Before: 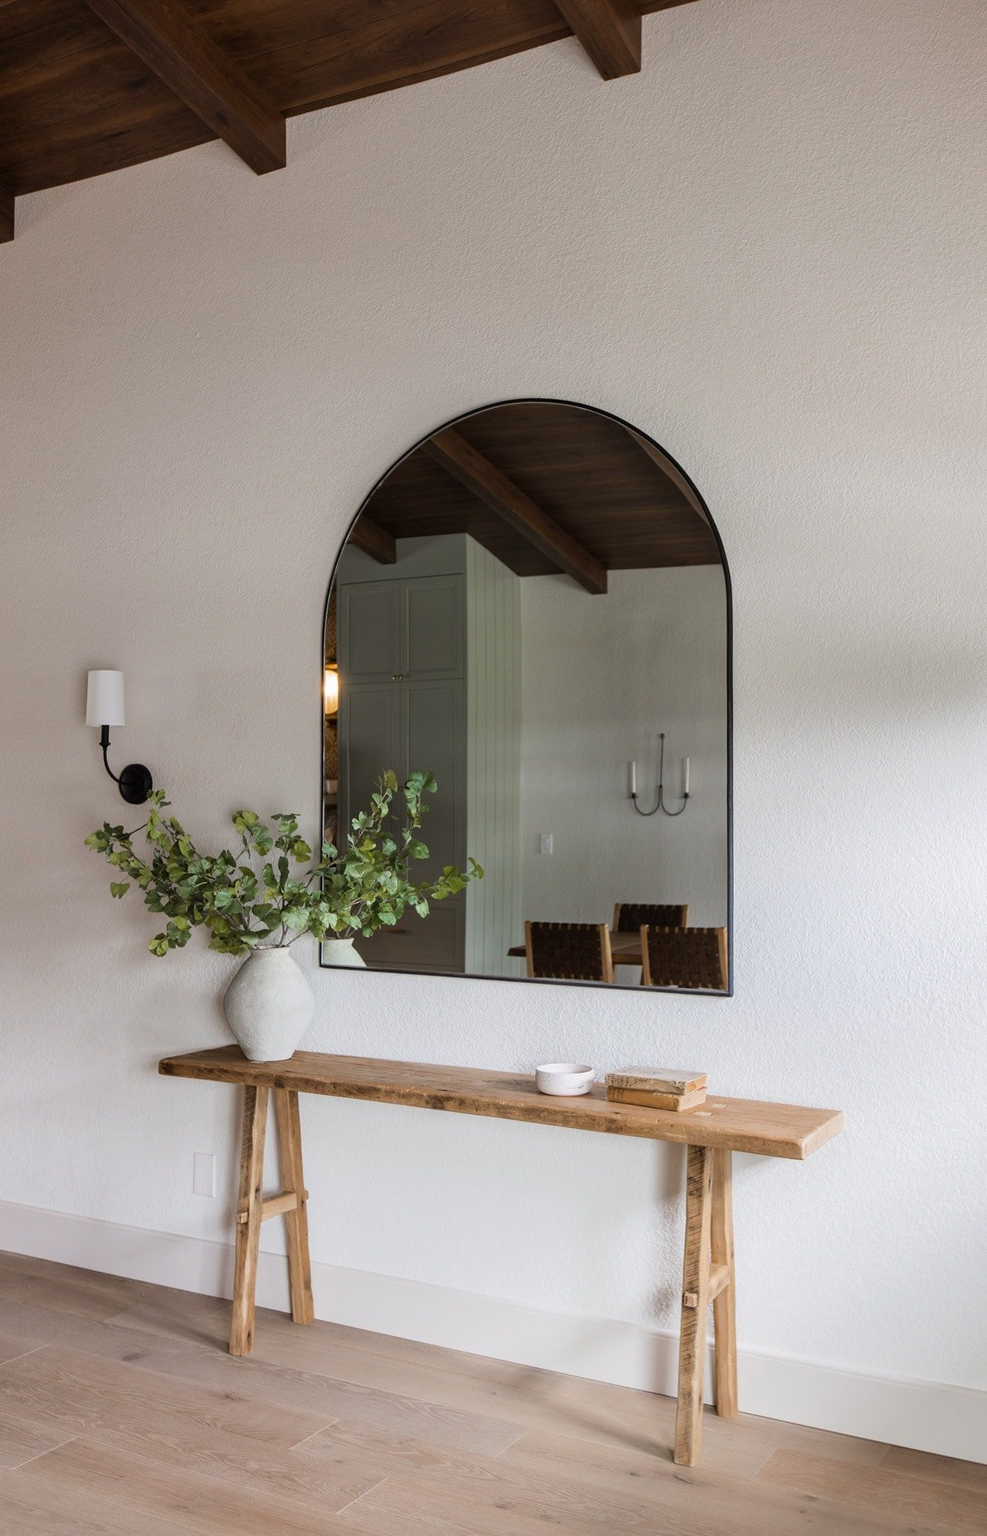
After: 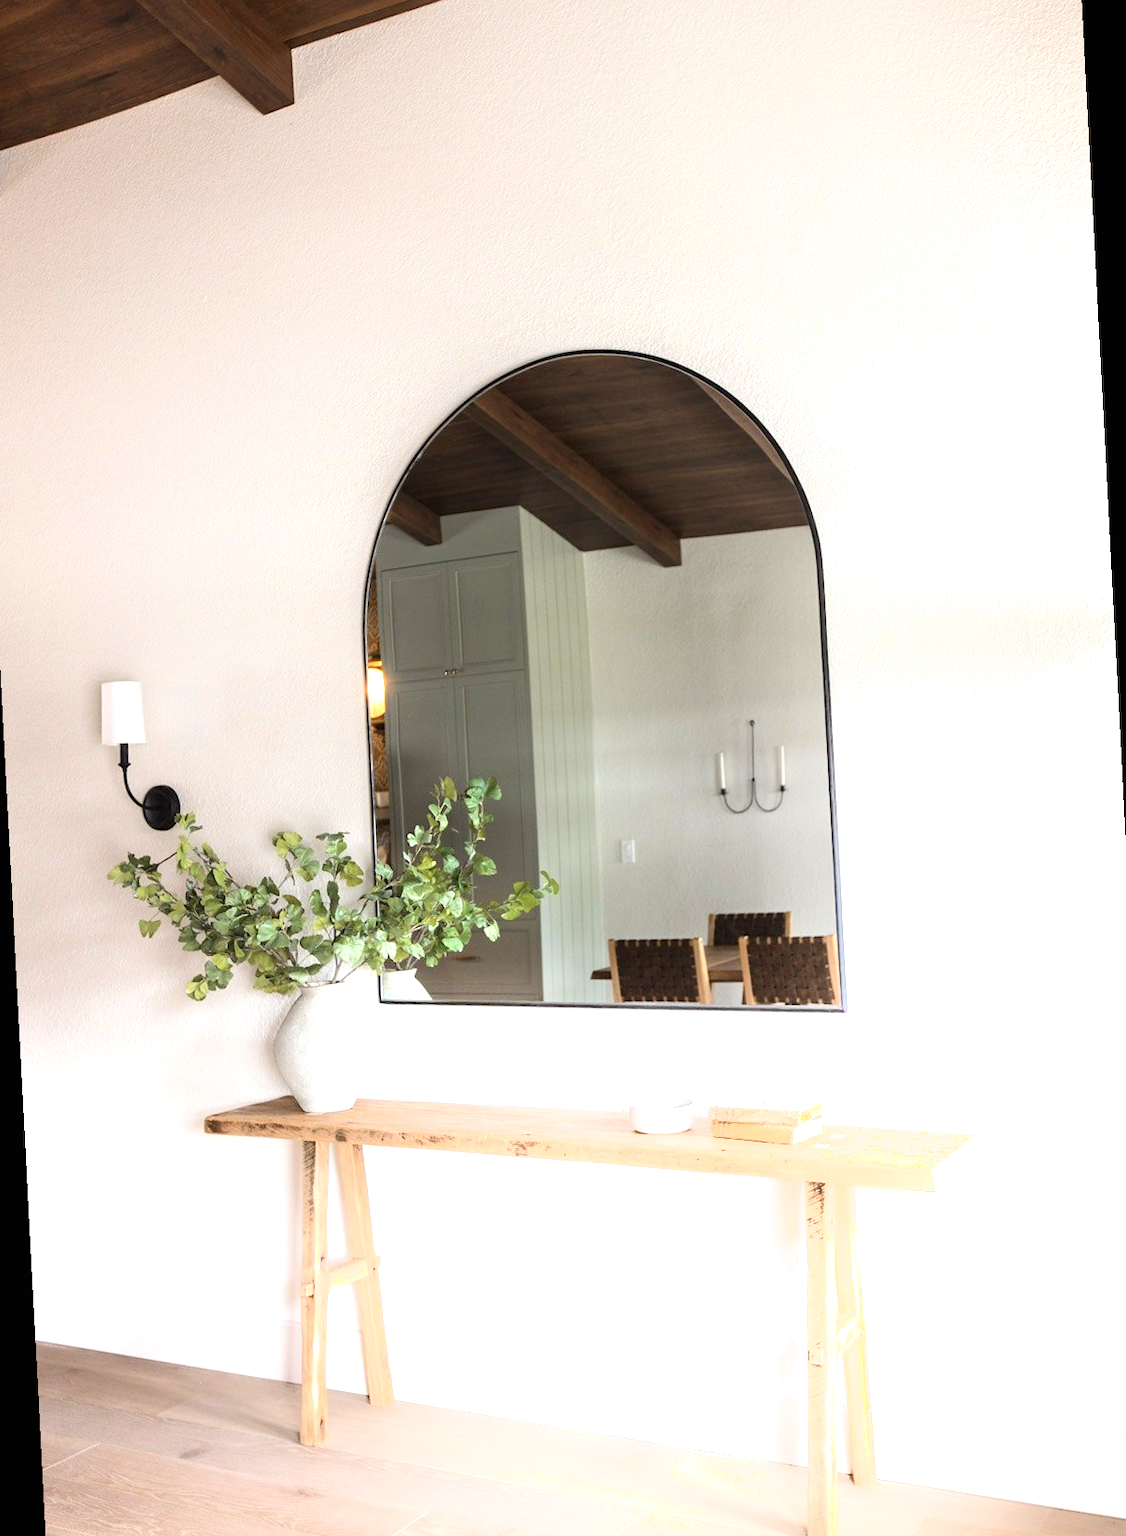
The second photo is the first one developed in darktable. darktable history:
shadows and highlights: shadows -23.08, highlights 46.15, soften with gaussian
rotate and perspective: rotation -3°, crop left 0.031, crop right 0.968, crop top 0.07, crop bottom 0.93
exposure: black level correction 0, exposure 1.2 EV, compensate highlight preservation false
